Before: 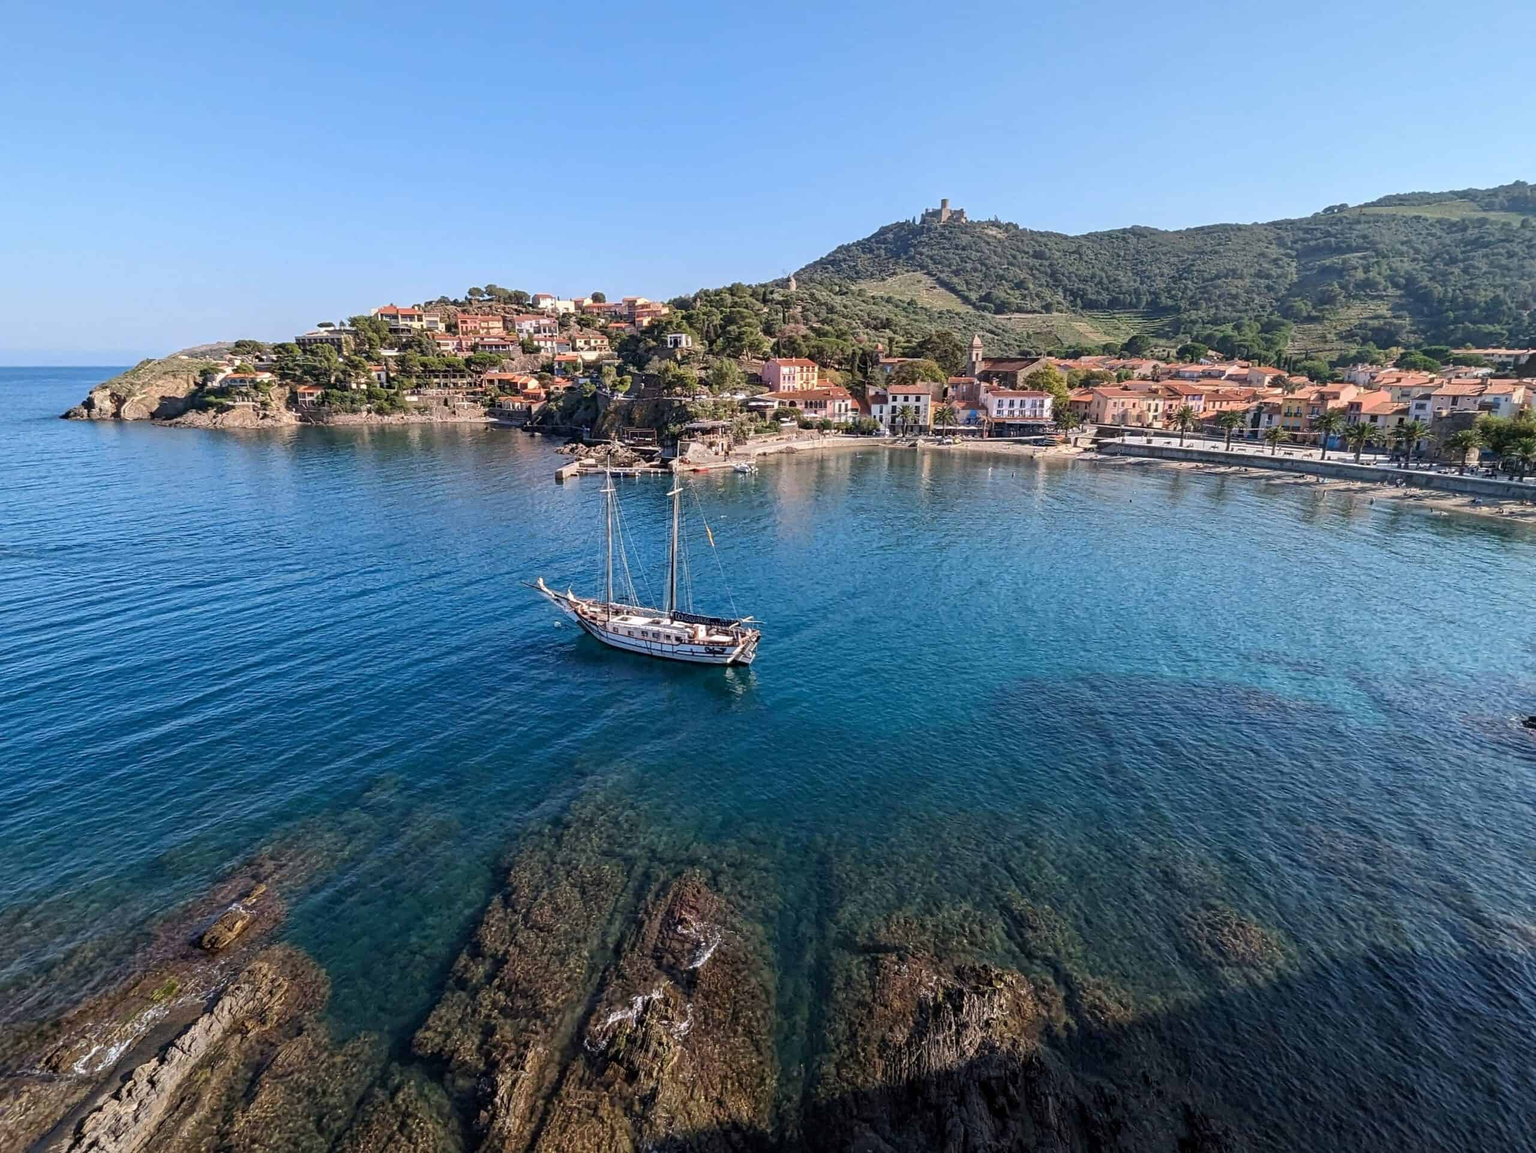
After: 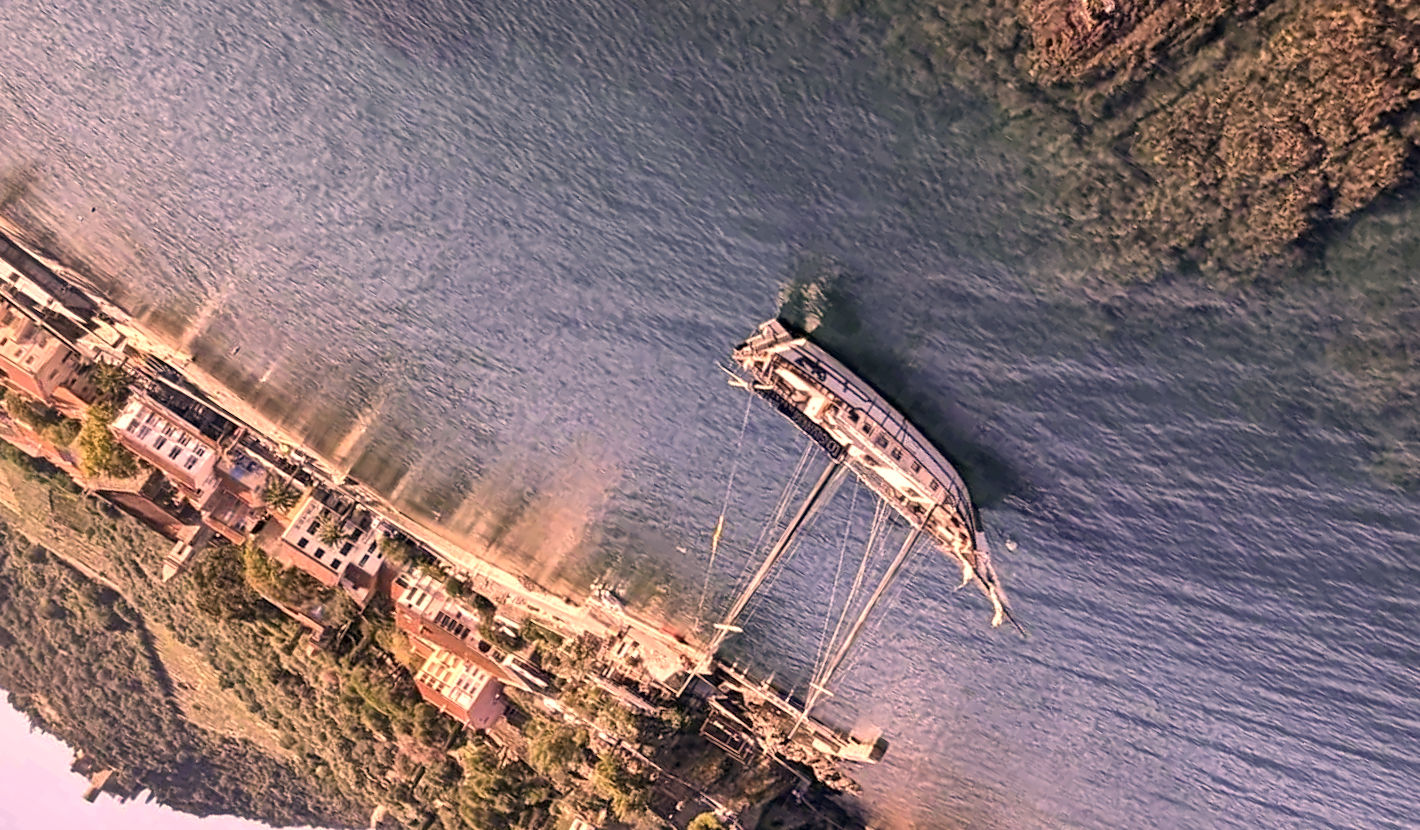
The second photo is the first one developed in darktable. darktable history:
crop and rotate: angle 147.81°, left 9.163%, top 15.61%, right 4.514%, bottom 17.086%
local contrast: mode bilateral grid, contrast 19, coarseness 49, detail 119%, midtone range 0.2
color correction: highlights a* 39.33, highlights b* 39.88, saturation 0.694
exposure: black level correction 0, exposure 0.588 EV, compensate highlight preservation false
shadows and highlights: highlights color adjustment 72.54%, low approximation 0.01, soften with gaussian
